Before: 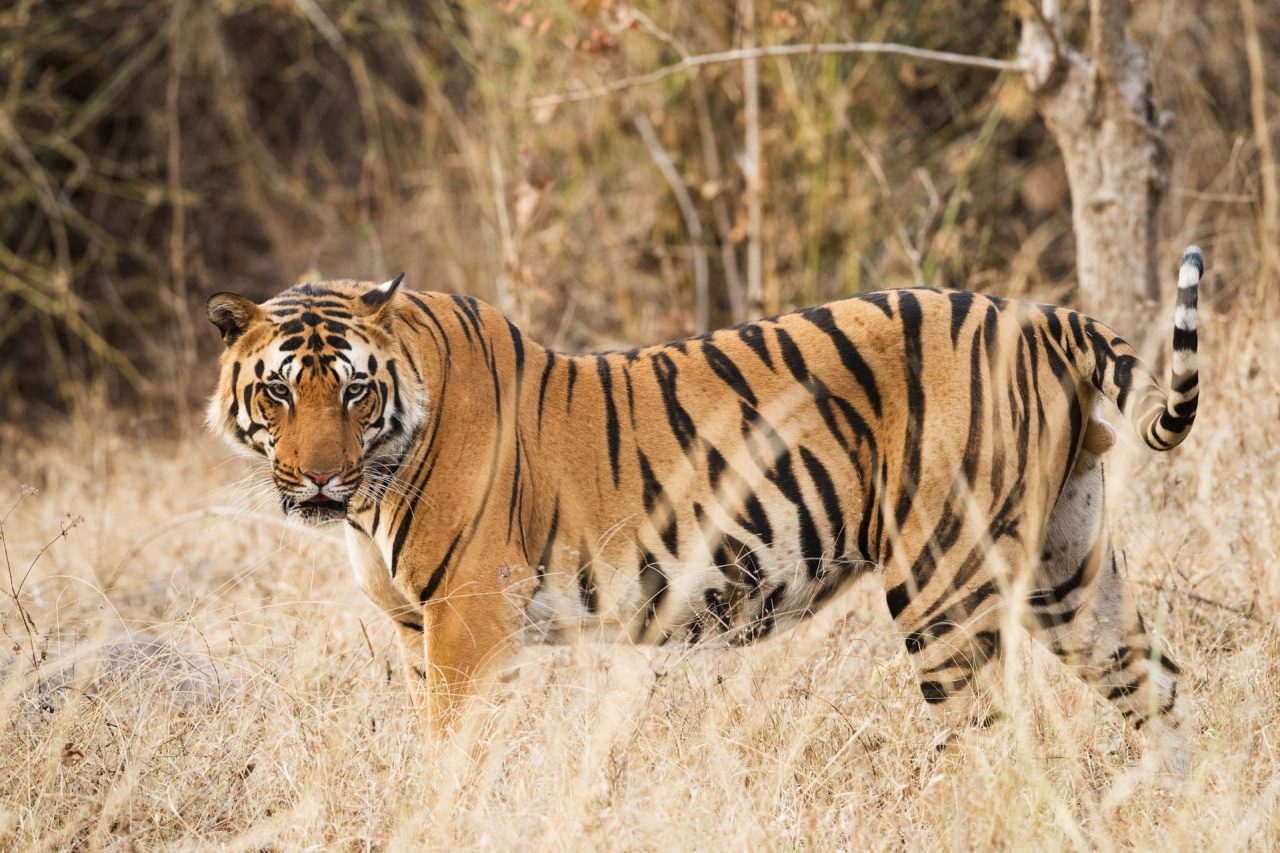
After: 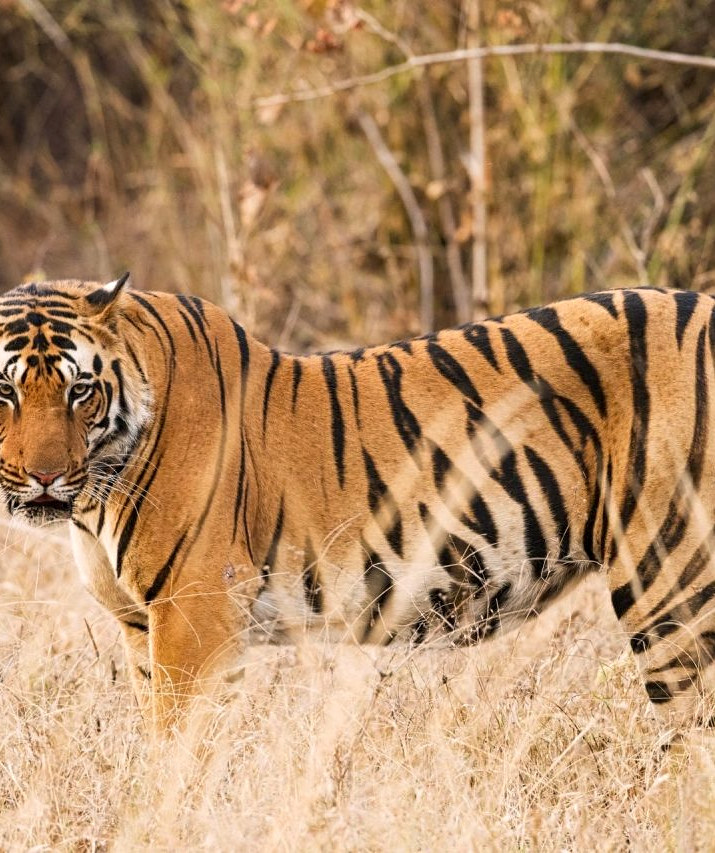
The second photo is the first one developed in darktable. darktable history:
contrast equalizer: octaves 7, y [[0.502, 0.505, 0.512, 0.529, 0.564, 0.588], [0.5 ×6], [0.502, 0.505, 0.512, 0.529, 0.564, 0.588], [0, 0.001, 0.001, 0.004, 0.008, 0.011], [0, 0.001, 0.001, 0.004, 0.008, 0.011]]
color correction: highlights a* 3.21, highlights b* 2.15, saturation 1.21
color zones: curves: ch1 [(0, 0.469) (0.001, 0.469) (0.12, 0.446) (0.248, 0.469) (0.5, 0.5) (0.748, 0.5) (0.999, 0.469) (1, 0.469)]
crop: left 21.559%, right 22.536%
